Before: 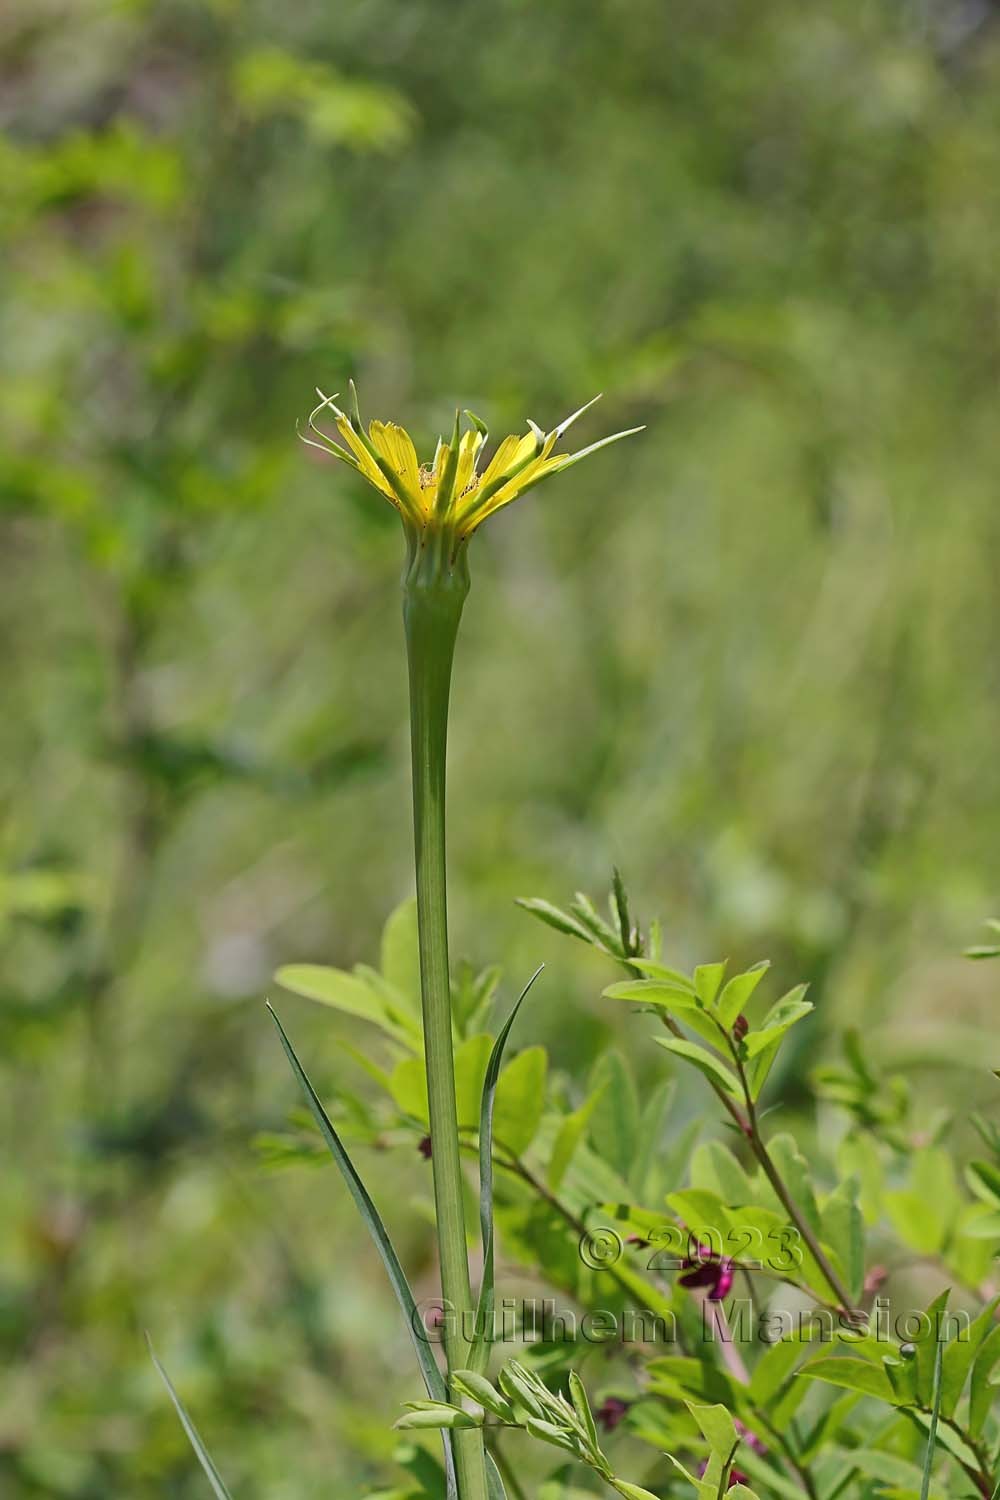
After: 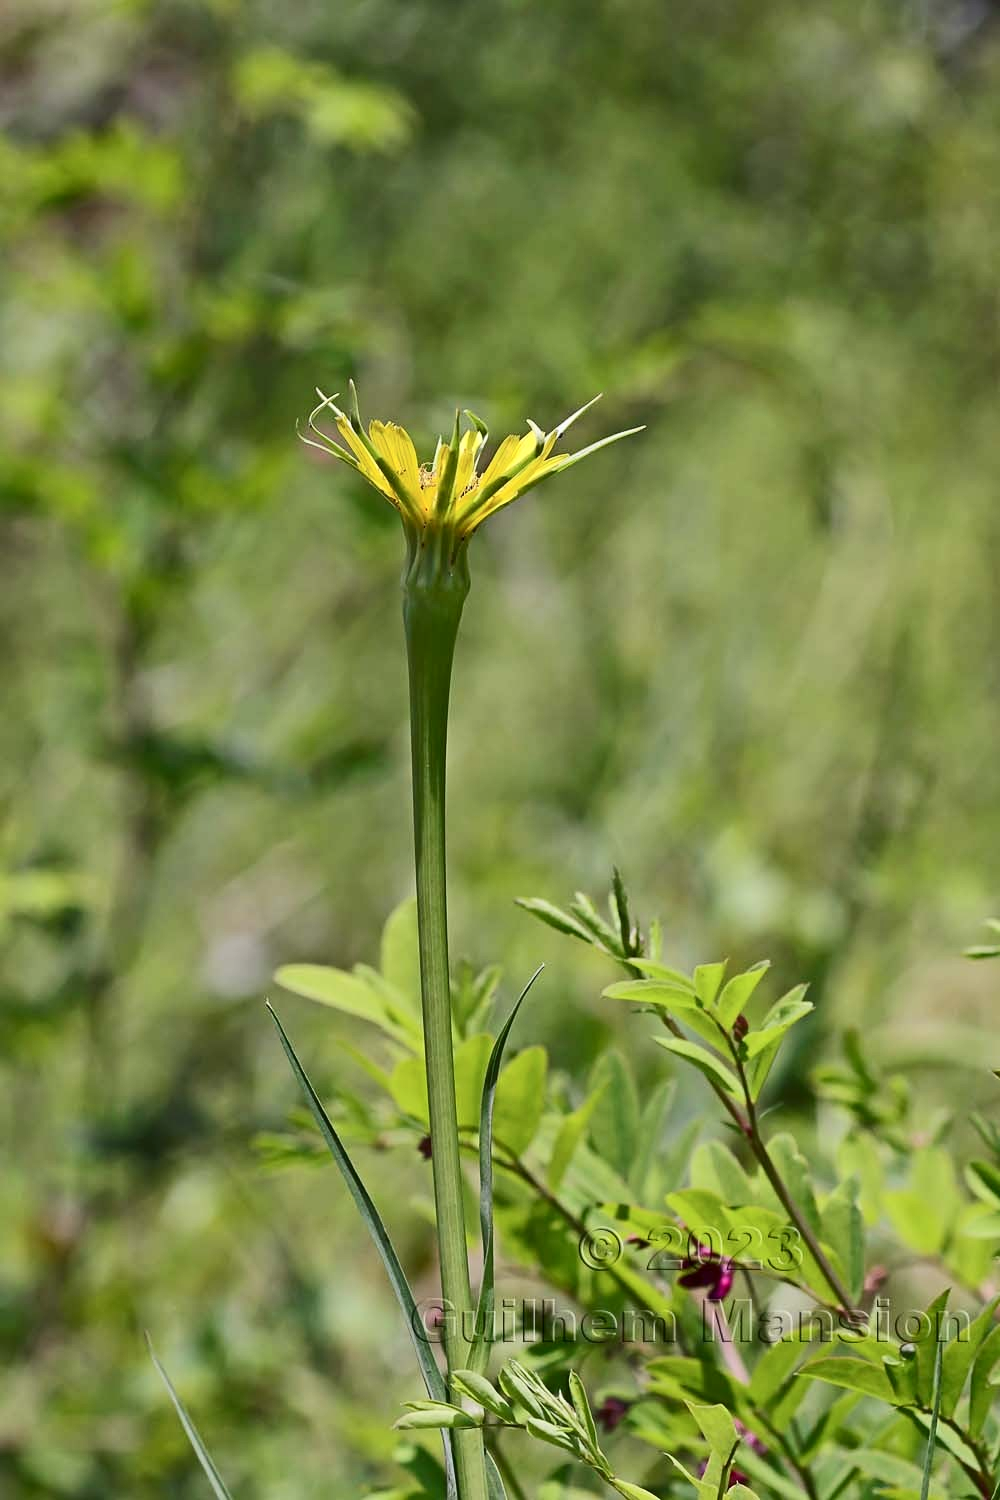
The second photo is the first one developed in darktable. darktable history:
contrast brightness saturation: contrast 0.222
tone equalizer: edges refinement/feathering 500, mask exposure compensation -1.57 EV, preserve details no
